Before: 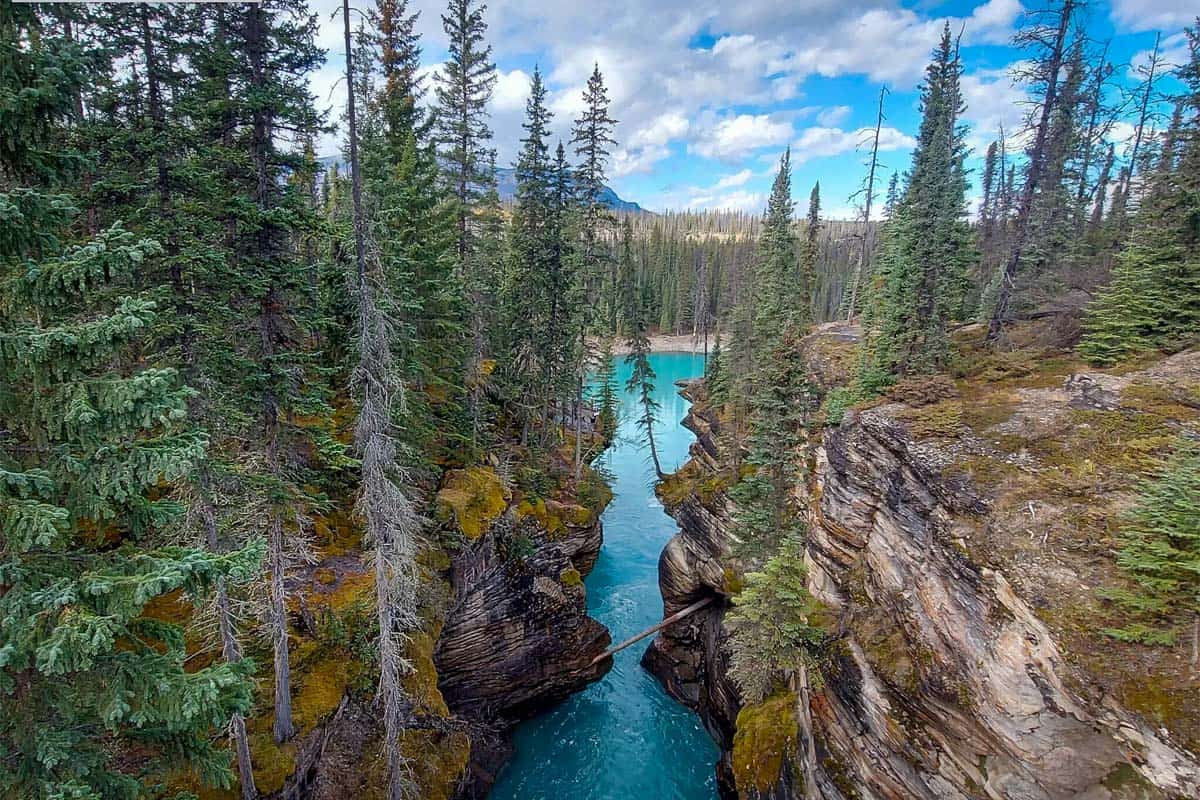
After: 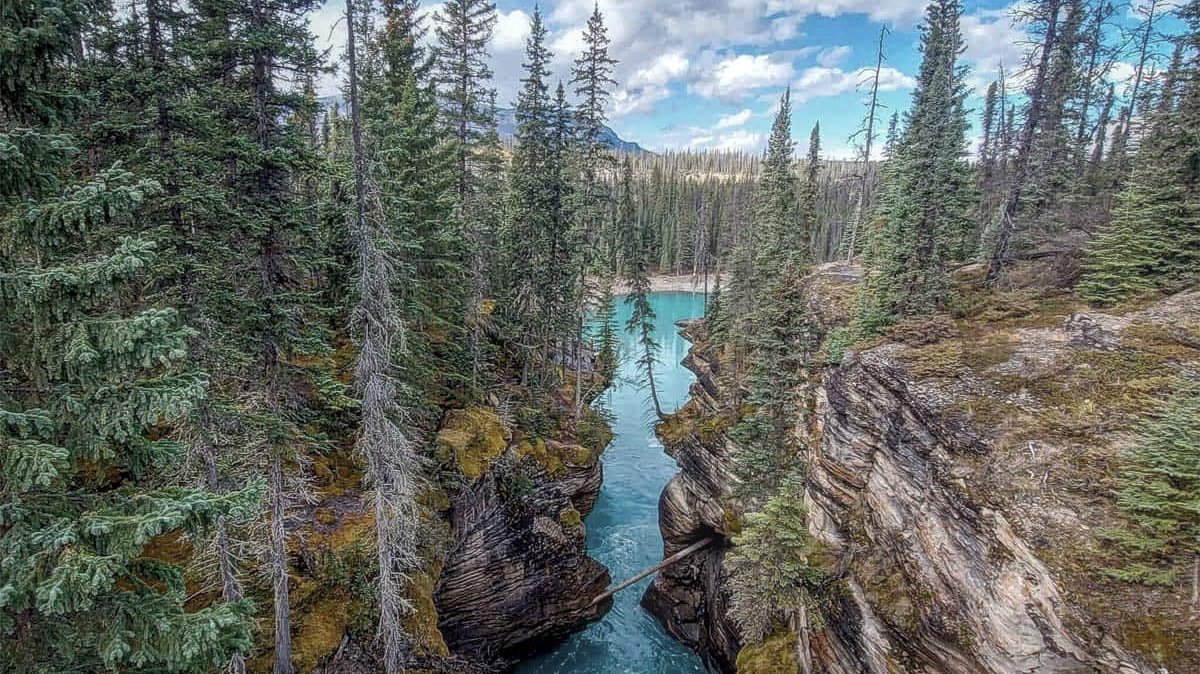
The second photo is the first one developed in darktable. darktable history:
crop: top 7.595%, bottom 8.058%
contrast brightness saturation: contrast 0.104, saturation -0.298
local contrast: highlights 66%, shadows 32%, detail 166%, midtone range 0.2
